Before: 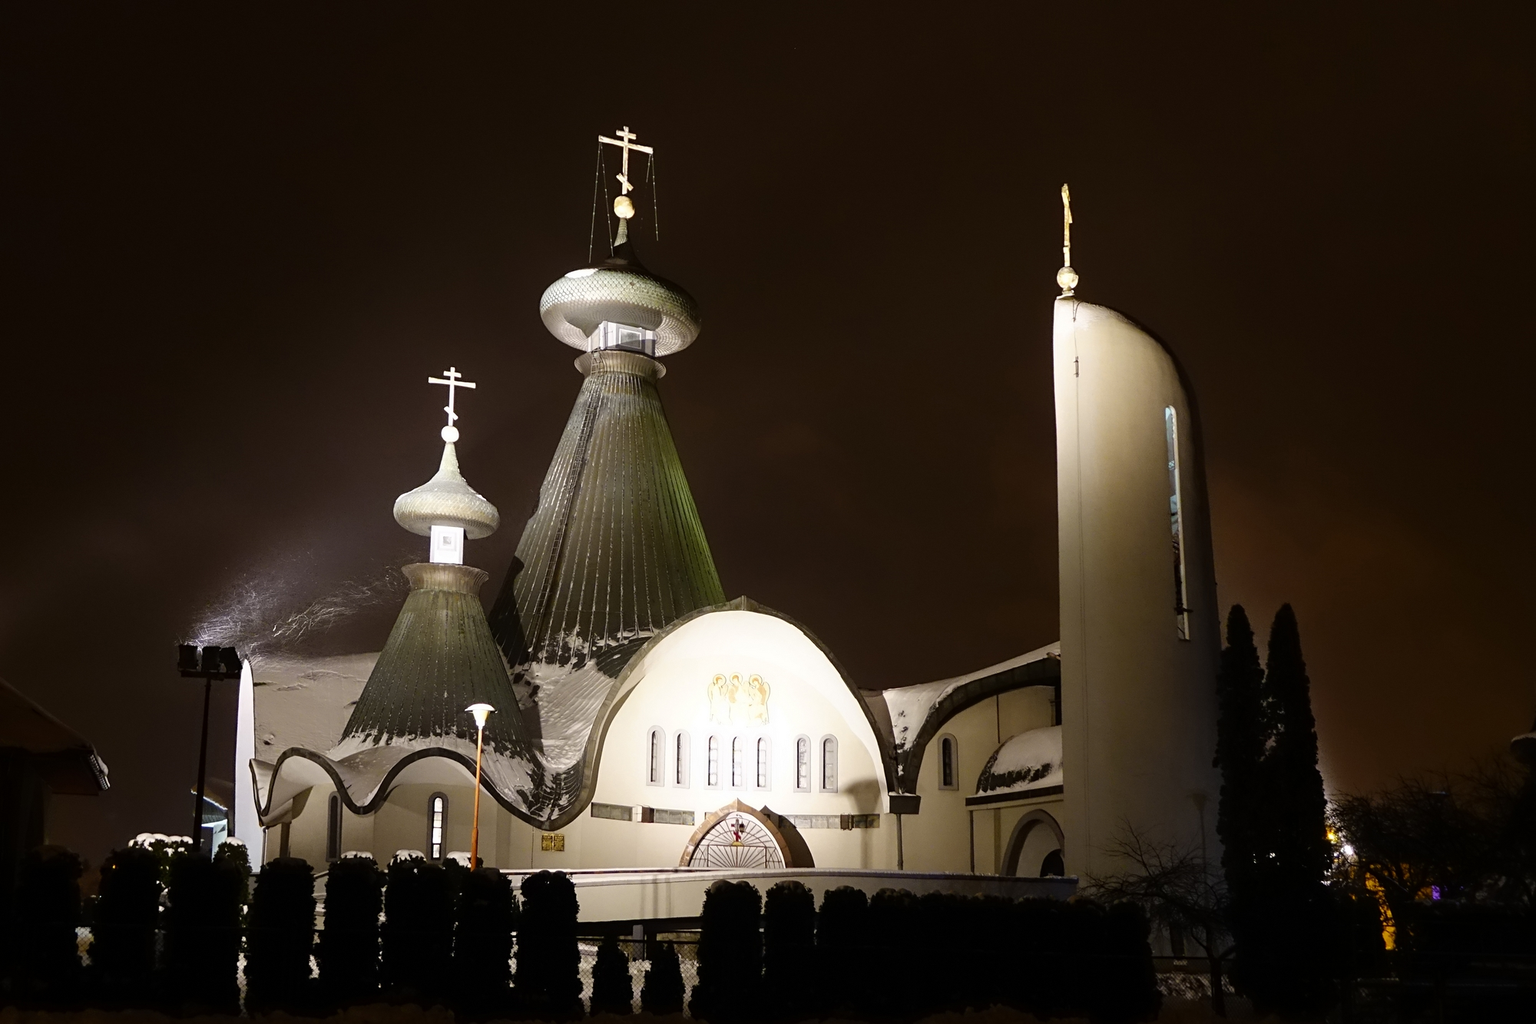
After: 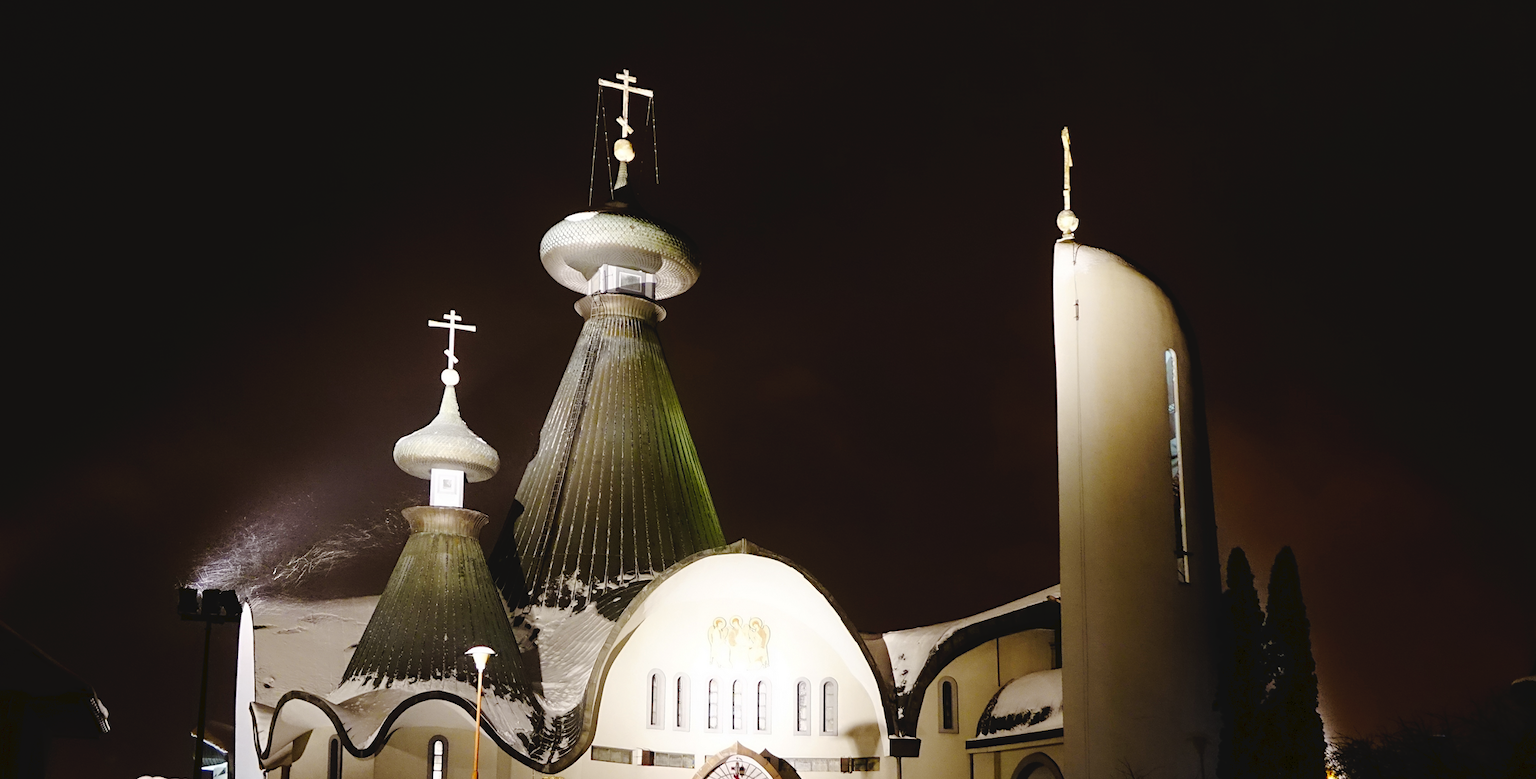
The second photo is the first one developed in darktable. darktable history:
crop: top 5.622%, bottom 18.187%
tone curve: curves: ch0 [(0, 0) (0.003, 0.047) (0.011, 0.05) (0.025, 0.053) (0.044, 0.057) (0.069, 0.062) (0.1, 0.084) (0.136, 0.115) (0.177, 0.159) (0.224, 0.216) (0.277, 0.289) (0.335, 0.382) (0.399, 0.474) (0.468, 0.561) (0.543, 0.636) (0.623, 0.705) (0.709, 0.778) (0.801, 0.847) (0.898, 0.916) (1, 1)], preserve colors none
